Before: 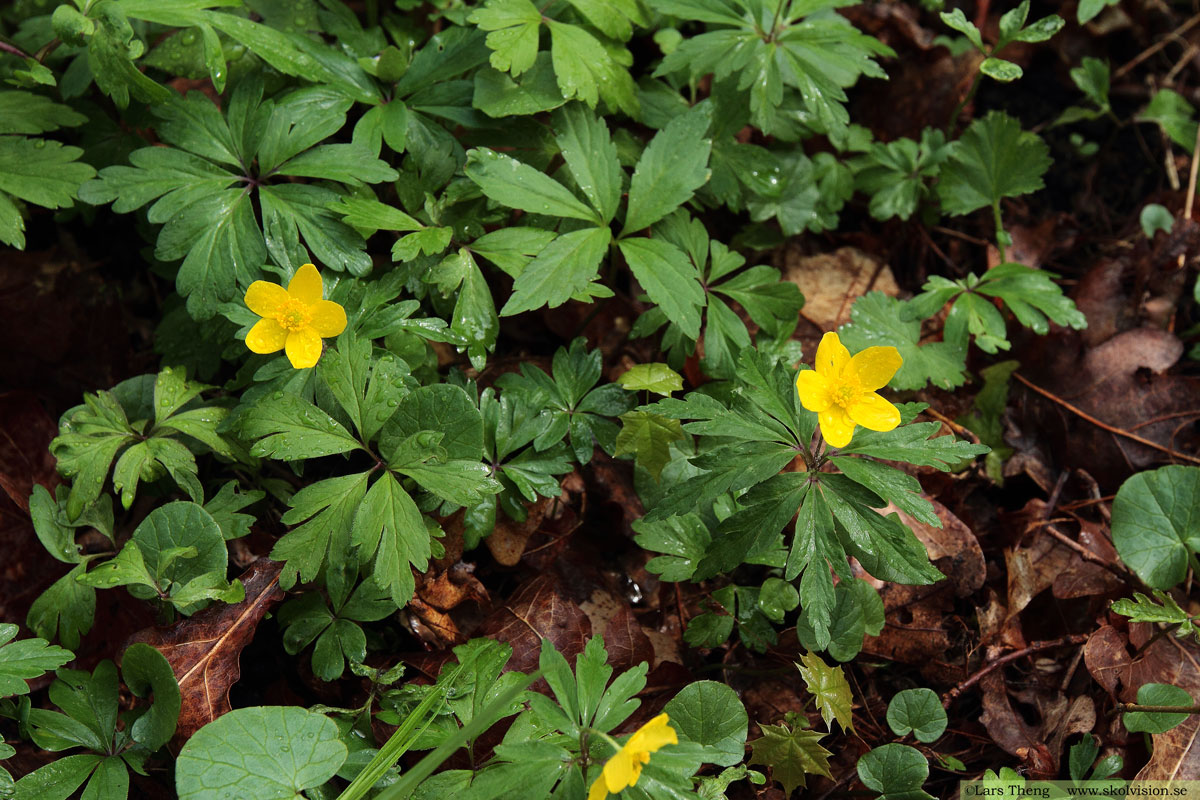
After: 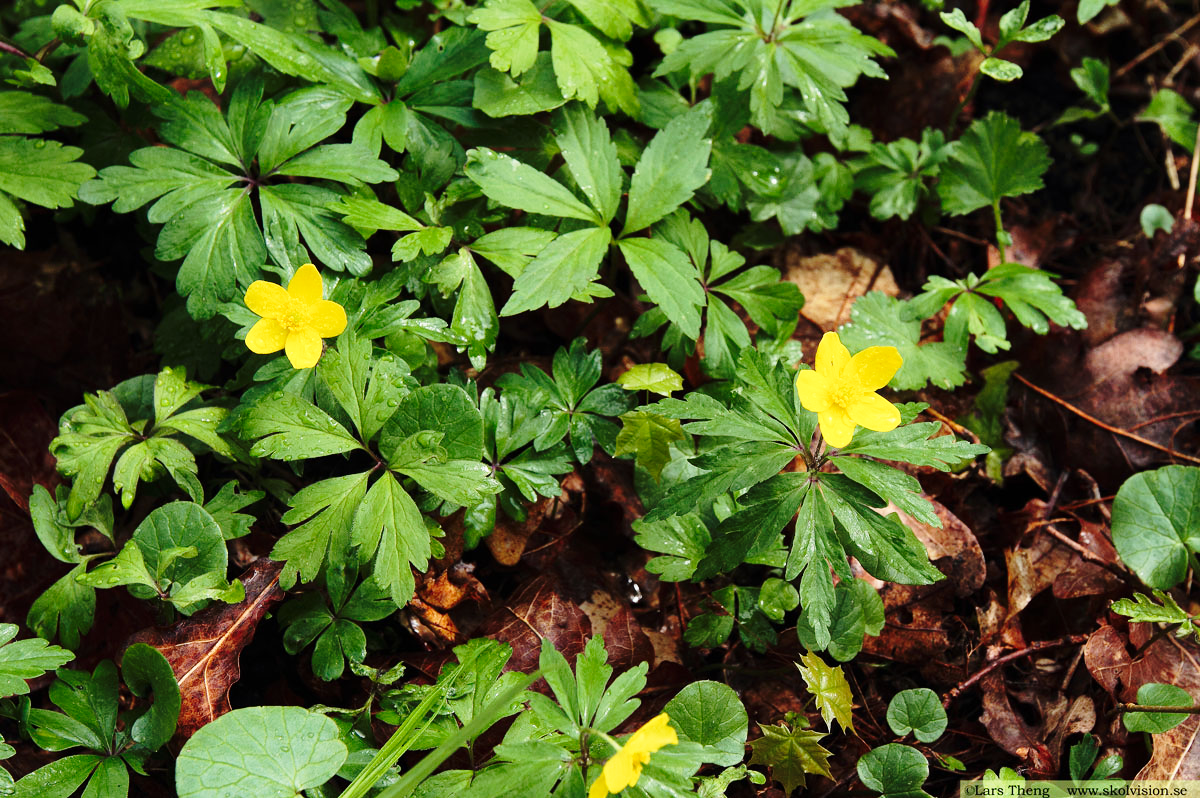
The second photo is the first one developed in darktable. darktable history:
crop: top 0.05%, bottom 0.098%
base curve: curves: ch0 [(0, 0) (0.028, 0.03) (0.121, 0.232) (0.46, 0.748) (0.859, 0.968) (1, 1)], preserve colors none
